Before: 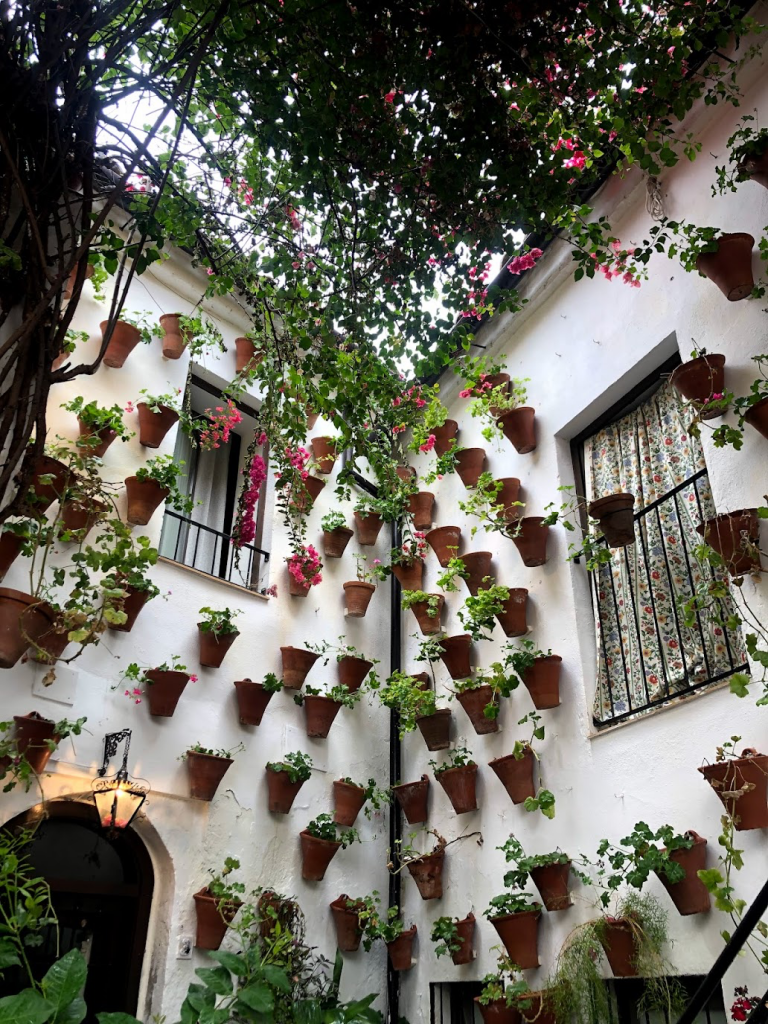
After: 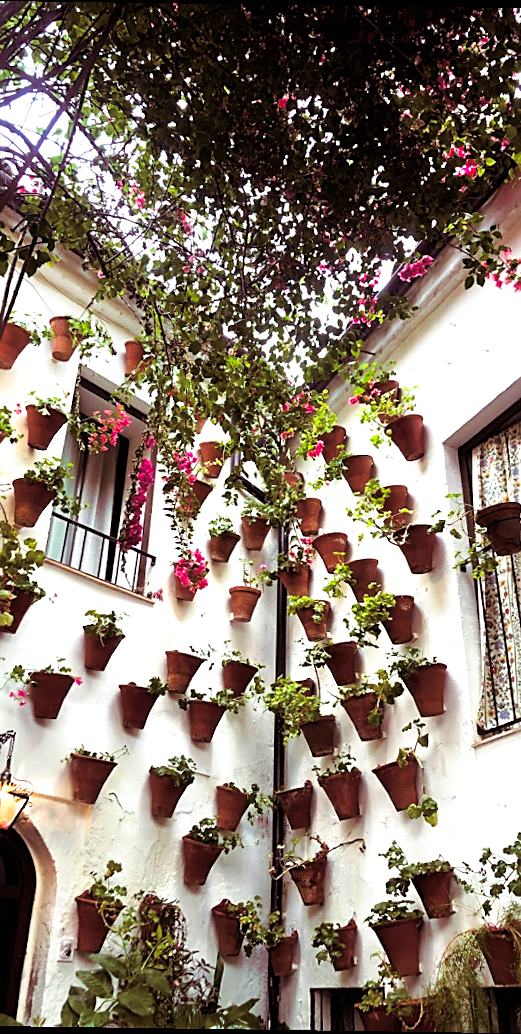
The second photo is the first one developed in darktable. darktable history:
sharpen: on, module defaults
crop: left 15.419%, right 17.914%
exposure: black level correction 0, exposure 0.7 EV, compensate exposure bias true, compensate highlight preservation false
split-toning: on, module defaults
color balance rgb: perceptual saturation grading › global saturation 20%, perceptual saturation grading › highlights -25%, perceptual saturation grading › shadows 50.52%, global vibrance 40.24%
rotate and perspective: rotation 0.8°, automatic cropping off
